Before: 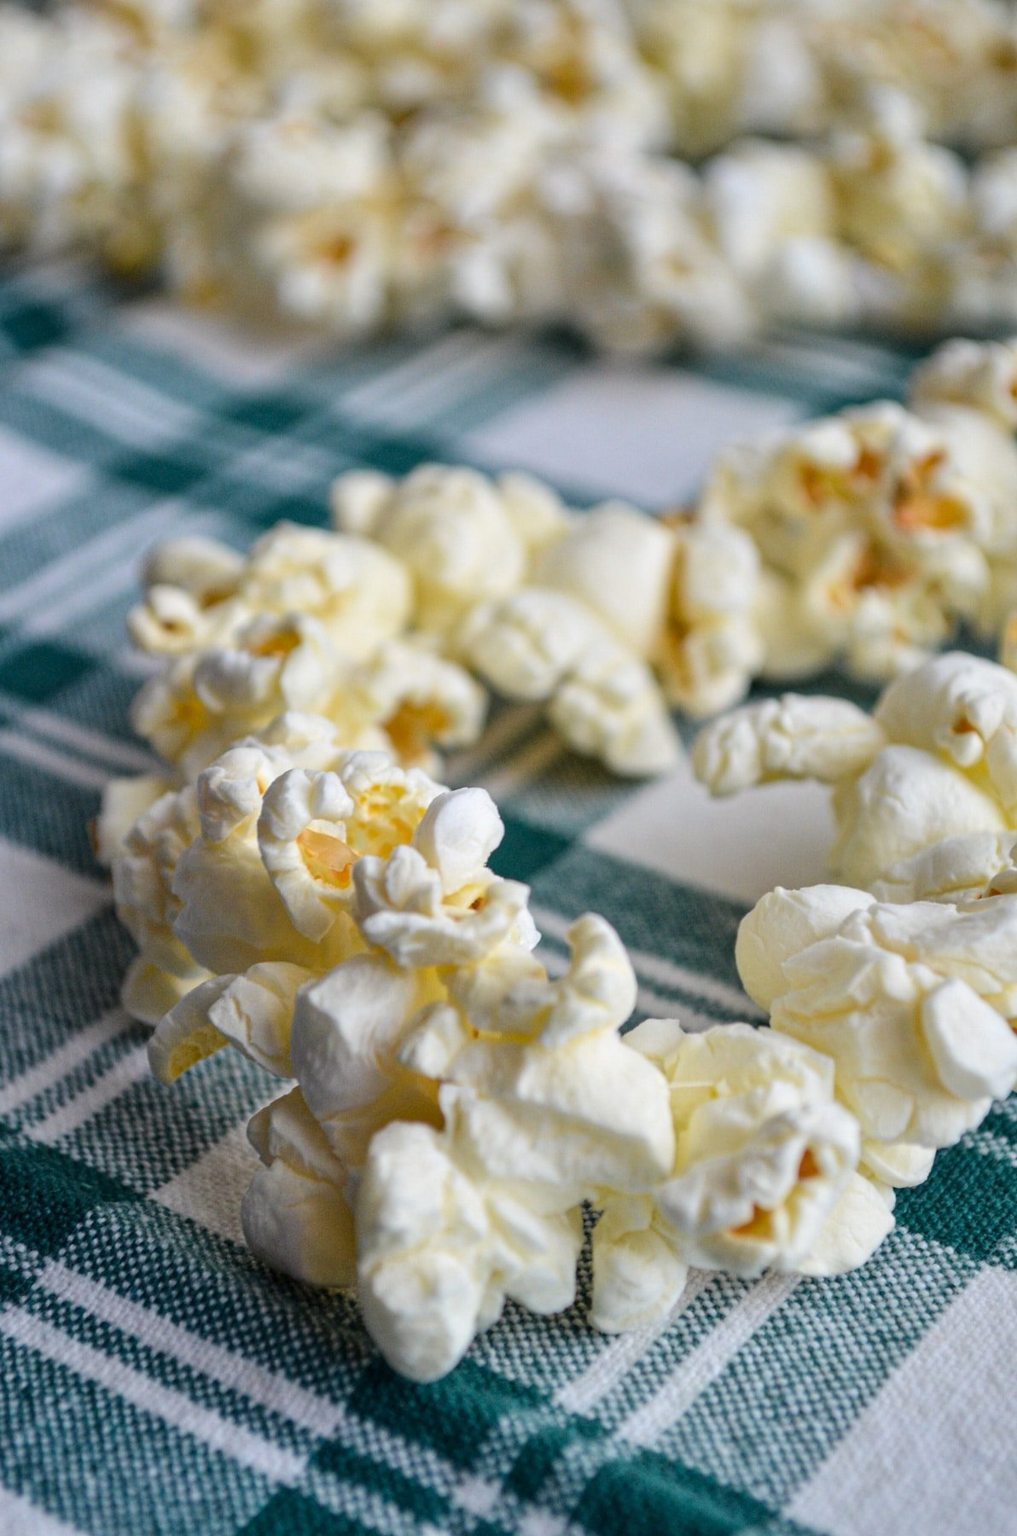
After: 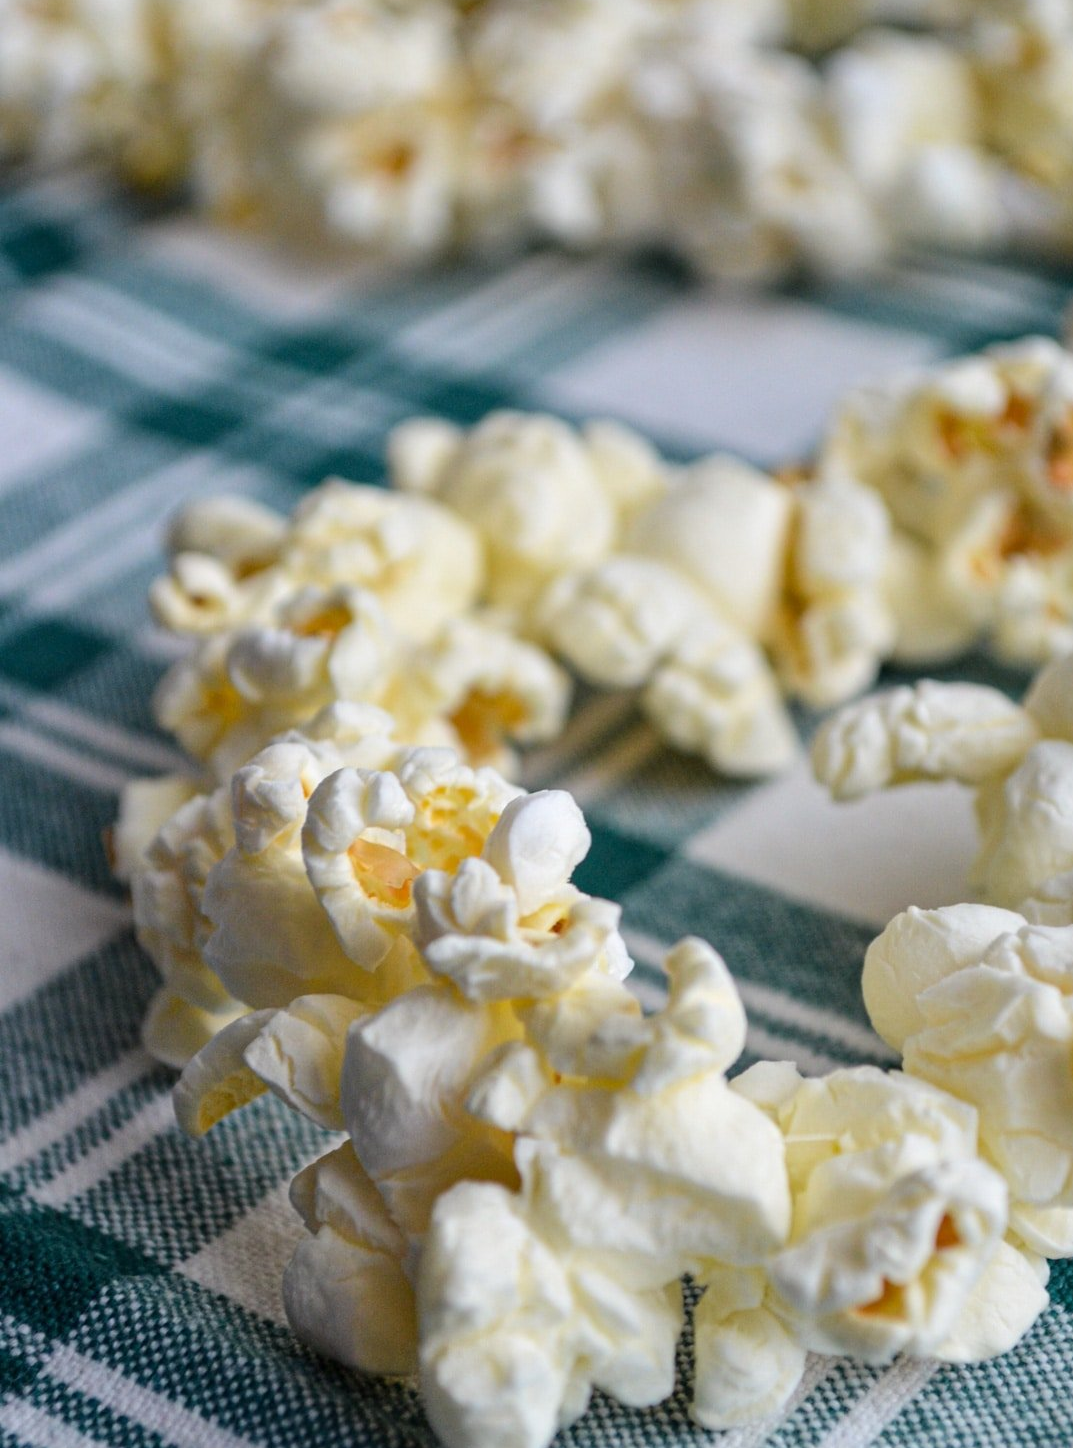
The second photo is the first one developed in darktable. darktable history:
crop: top 7.421%, right 9.912%, bottom 12.088%
